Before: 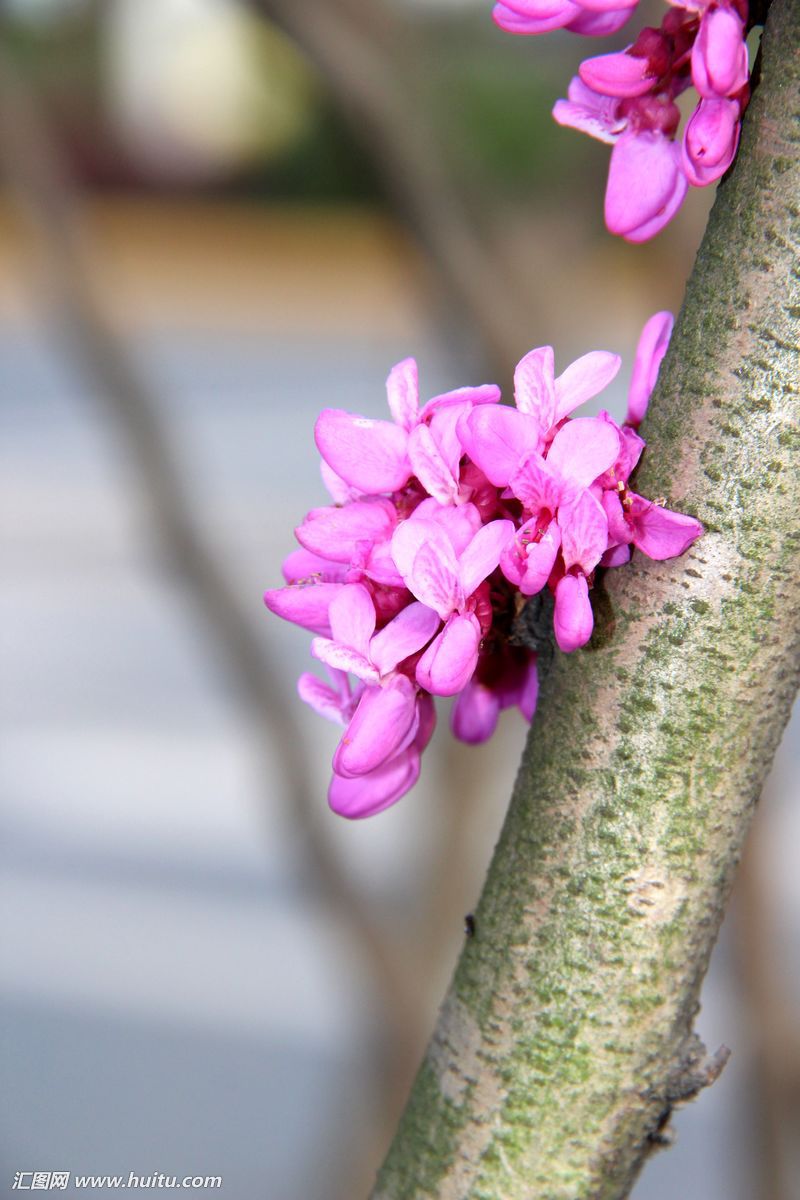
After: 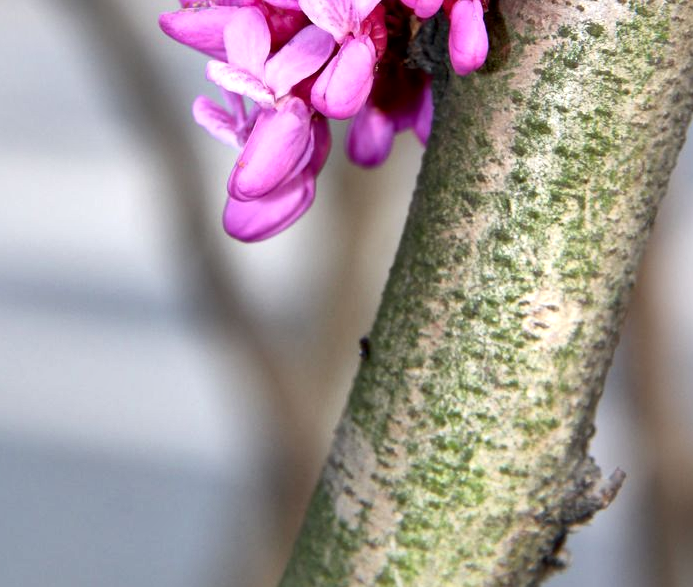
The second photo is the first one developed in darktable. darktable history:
crop and rotate: left 13.306%, top 48.129%, bottom 2.928%
local contrast: mode bilateral grid, contrast 20, coarseness 50, detail 171%, midtone range 0.2
